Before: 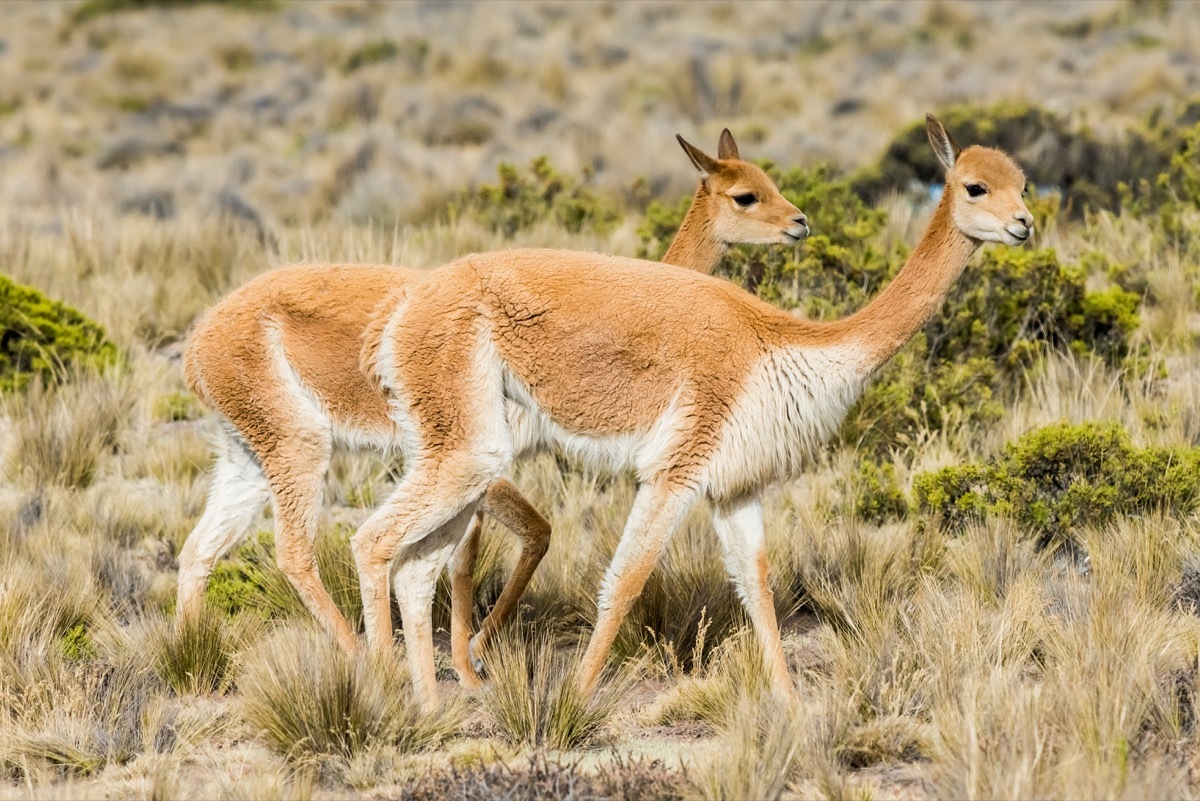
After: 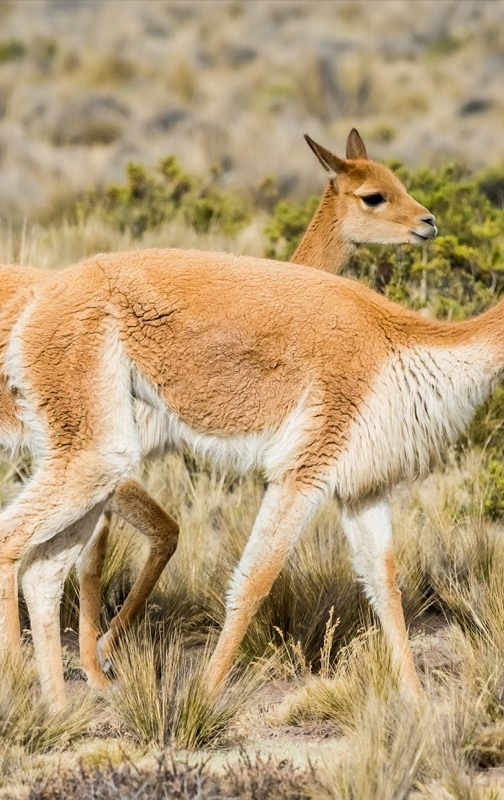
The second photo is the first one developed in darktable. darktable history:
crop: left 31.046%, right 26.928%
